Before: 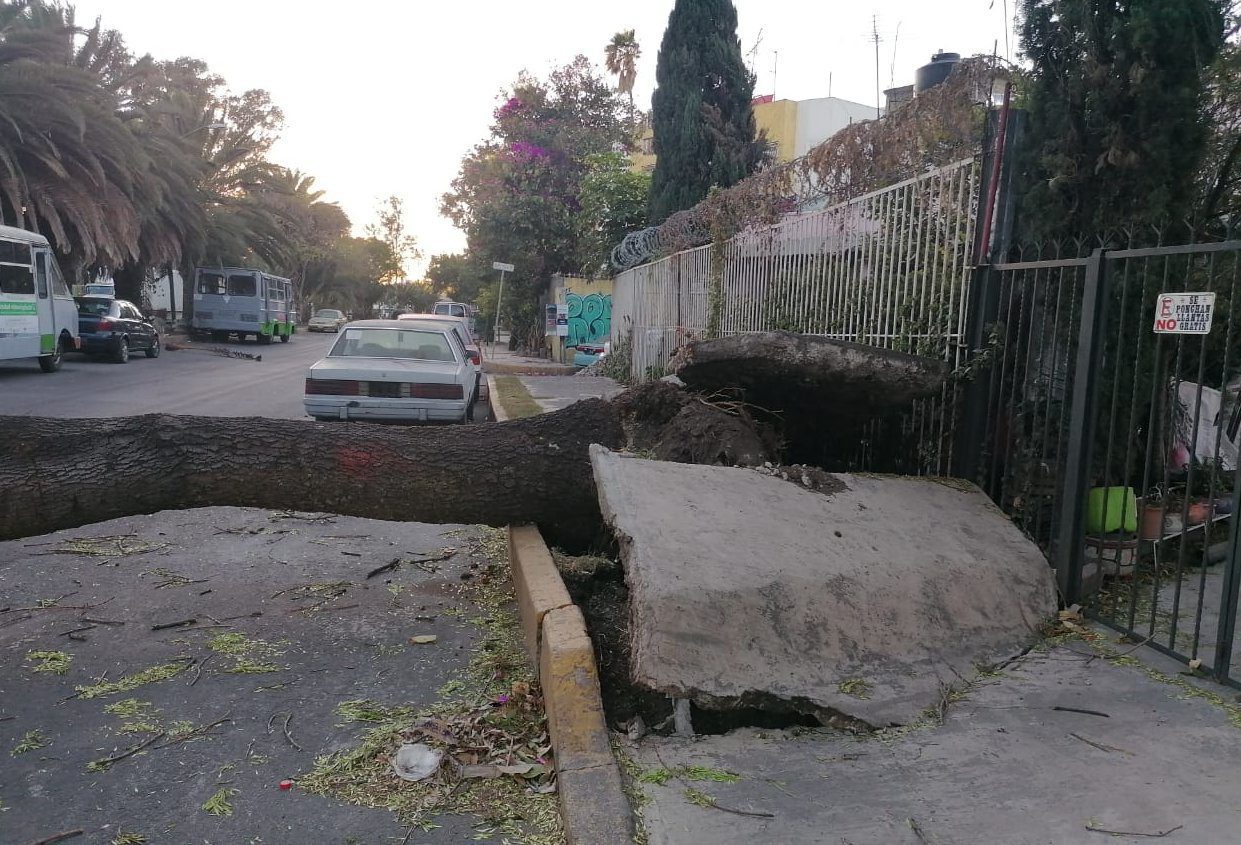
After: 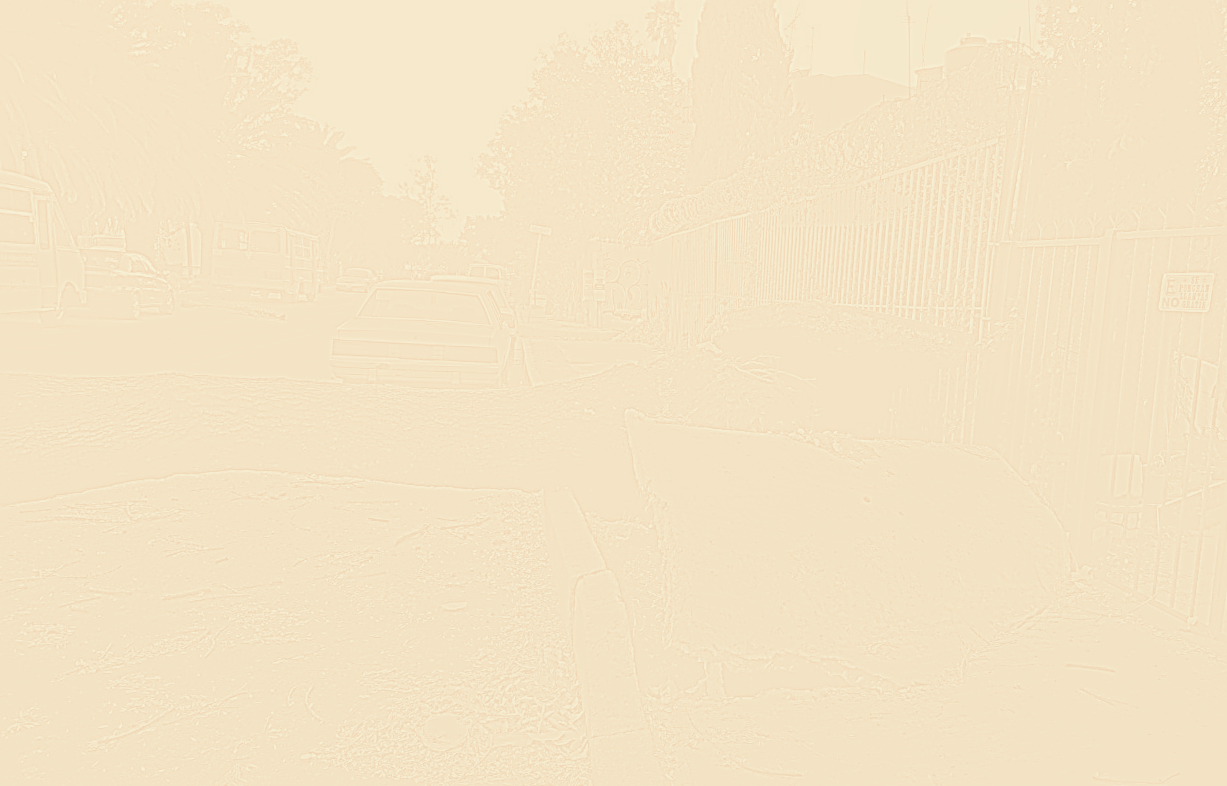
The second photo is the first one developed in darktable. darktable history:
color correction: highlights a* -5.3, highlights b* 9.8, shadows a* 9.8, shadows b* 24.26
rotate and perspective: rotation 0.679°, lens shift (horizontal) 0.136, crop left 0.009, crop right 0.991, crop top 0.078, crop bottom 0.95
bloom: size 70%, threshold 25%, strength 70%
local contrast: highlights 20%, shadows 30%, detail 200%, midtone range 0.2
exposure: exposure 0.6 EV, compensate highlight preservation false
sharpen: radius 2.584, amount 0.688
highpass: sharpness 9.84%, contrast boost 9.94%
